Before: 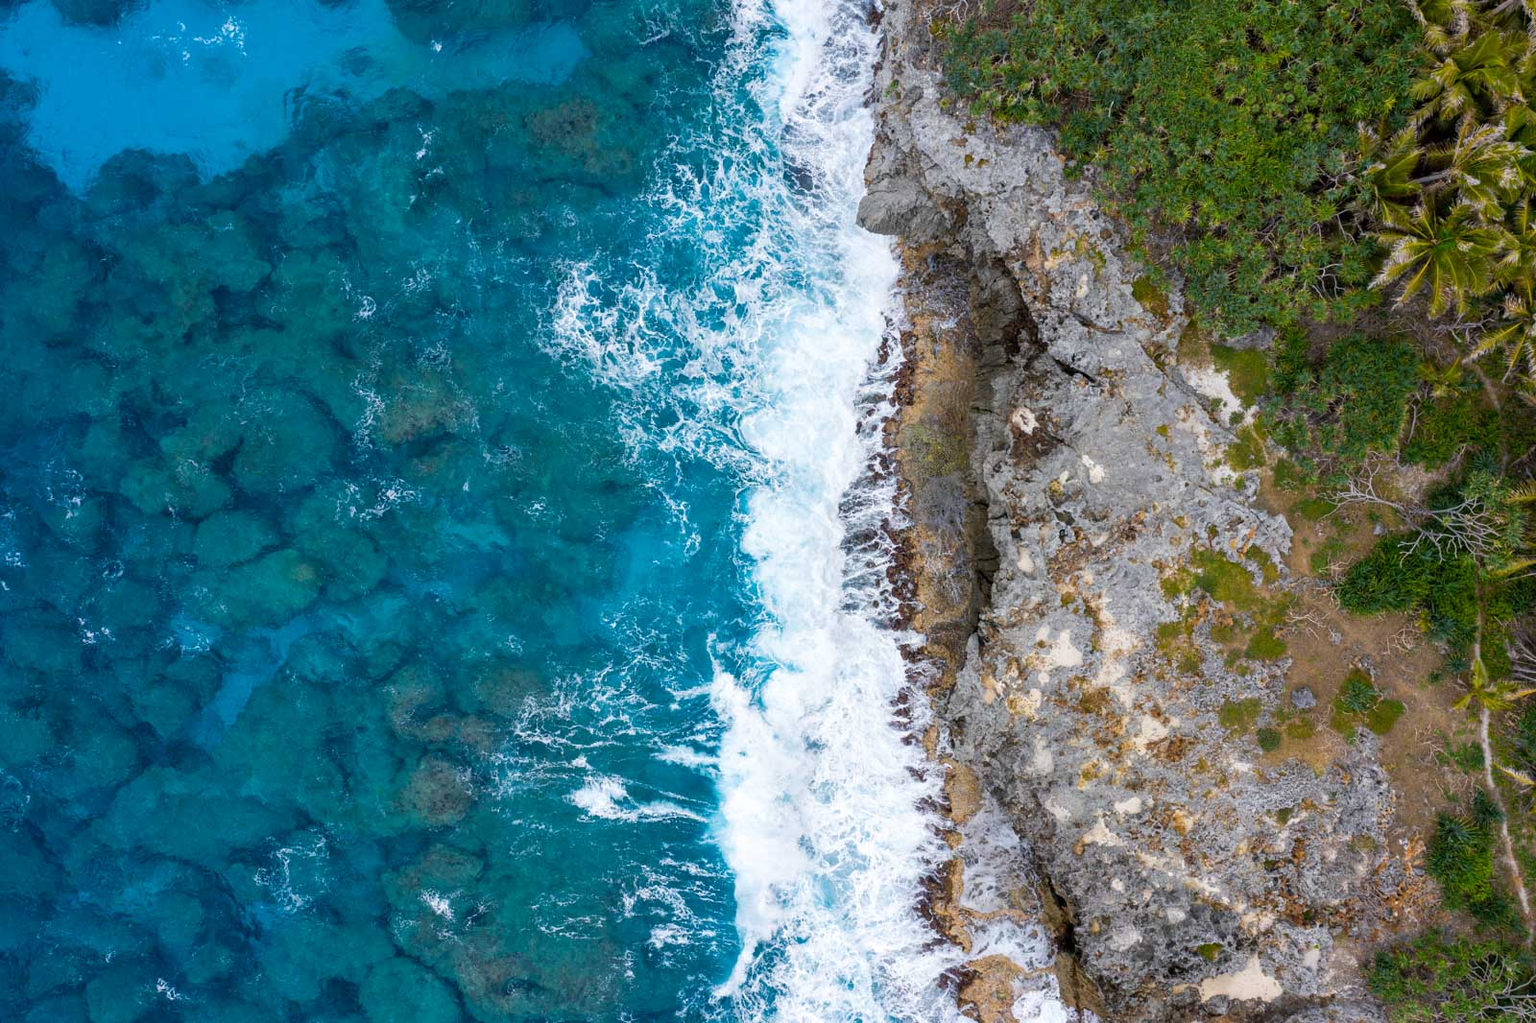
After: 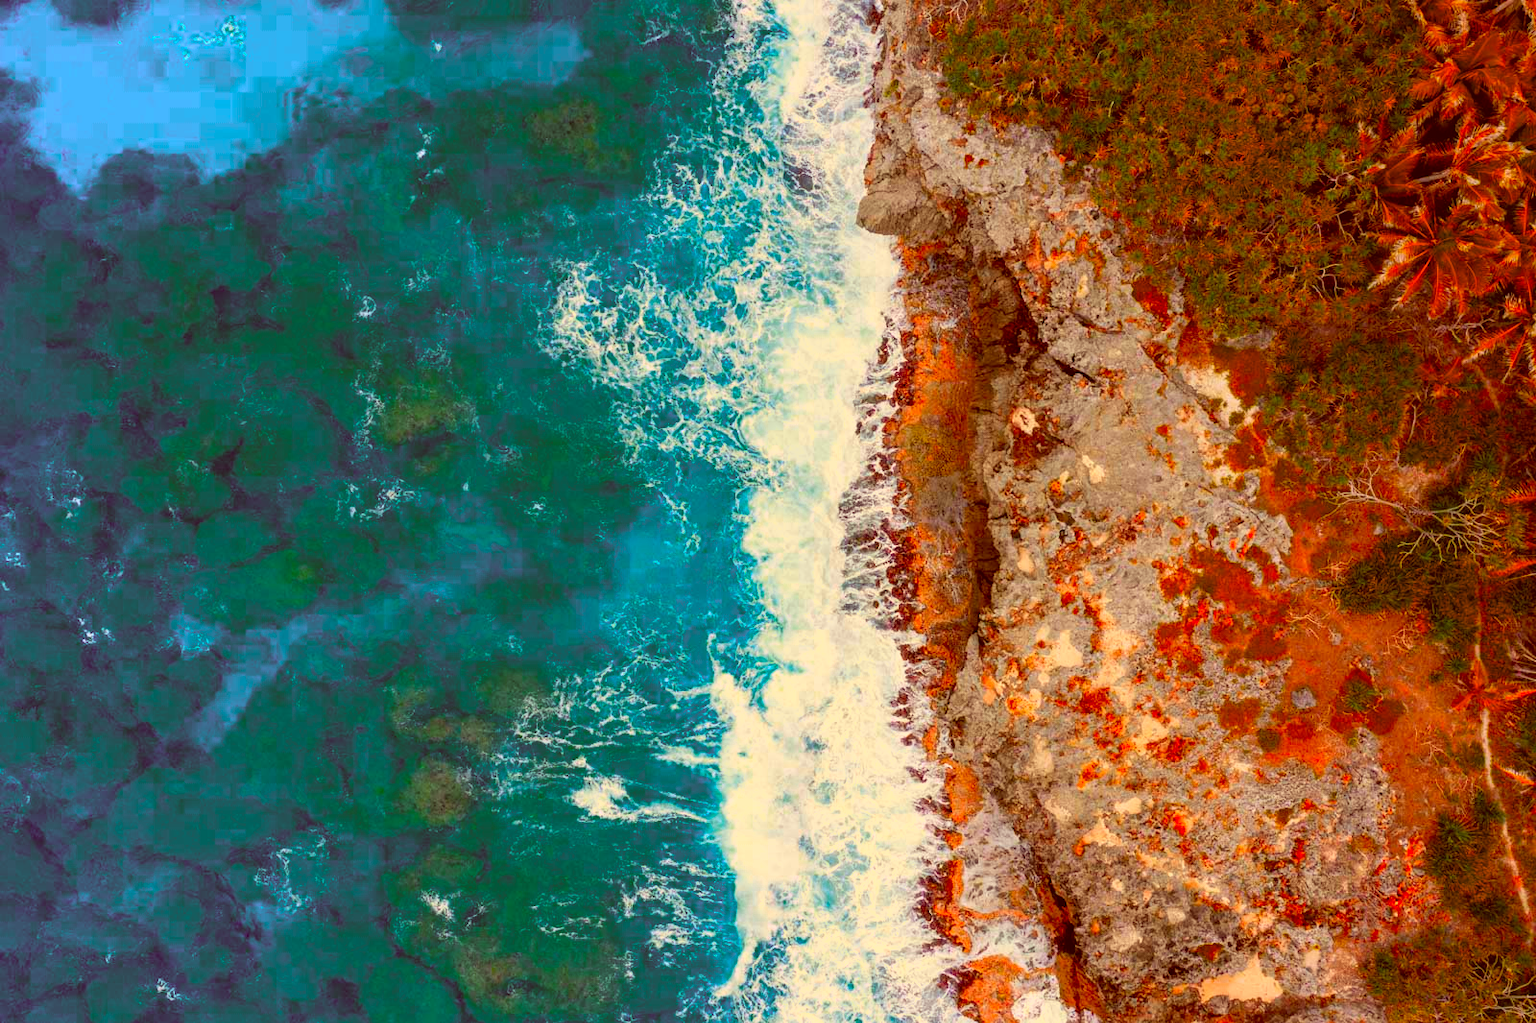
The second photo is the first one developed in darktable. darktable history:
color balance rgb: perceptual saturation grading › global saturation 40%, global vibrance 15%
color correction: highlights a* 1.12, highlights b* 24.26, shadows a* 15.58, shadows b* 24.26
color zones: curves: ch0 [(0.473, 0.374) (0.742, 0.784)]; ch1 [(0.354, 0.737) (0.742, 0.705)]; ch2 [(0.318, 0.421) (0.758, 0.532)]
